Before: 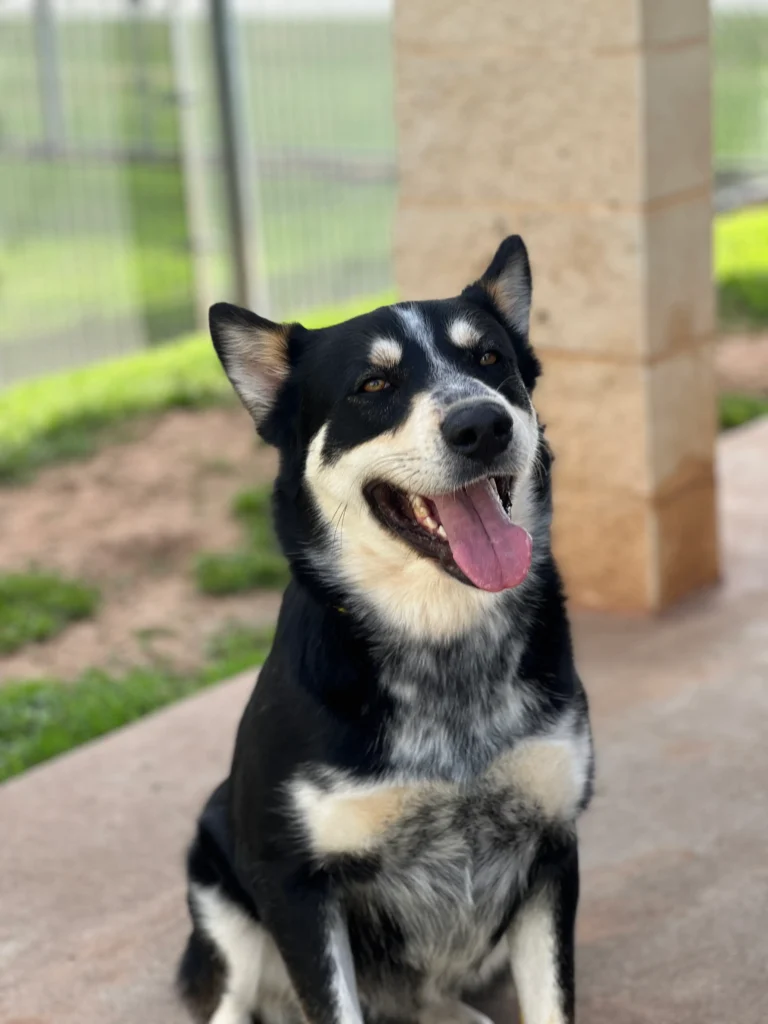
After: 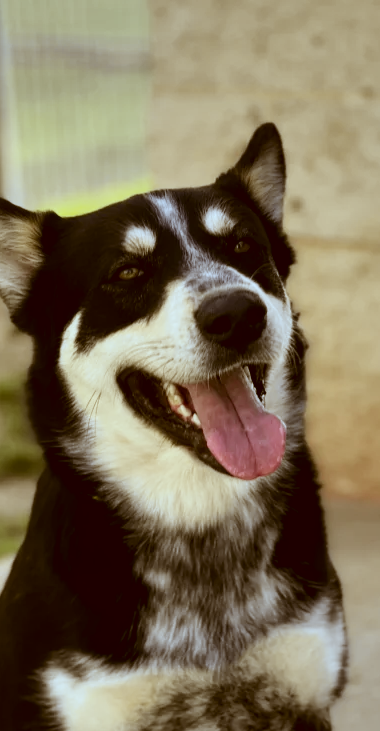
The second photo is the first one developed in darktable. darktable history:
white balance: red 0.926, green 1.003, blue 1.133
shadows and highlights: shadows 30.63, highlights -63.22, shadows color adjustment 98%, highlights color adjustment 58.61%, soften with gaussian
color correction: highlights a* -5.94, highlights b* 9.48, shadows a* 10.12, shadows b* 23.94
color balance: lift [1, 0.994, 1.002, 1.006], gamma [0.957, 1.081, 1.016, 0.919], gain [0.97, 0.972, 1.01, 1.028], input saturation 91.06%, output saturation 79.8%
crop: left 32.075%, top 10.976%, right 18.355%, bottom 17.596%
tone curve: curves: ch0 [(0, 0) (0.087, 0.054) (0.281, 0.245) (0.506, 0.526) (0.8, 0.824) (0.994, 0.955)]; ch1 [(0, 0) (0.27, 0.195) (0.406, 0.435) (0.452, 0.474) (0.495, 0.5) (0.514, 0.508) (0.563, 0.584) (0.654, 0.689) (1, 1)]; ch2 [(0, 0) (0.269, 0.299) (0.459, 0.441) (0.498, 0.499) (0.523, 0.52) (0.551, 0.549) (0.633, 0.625) (0.659, 0.681) (0.718, 0.764) (1, 1)], color space Lab, independent channels, preserve colors none
